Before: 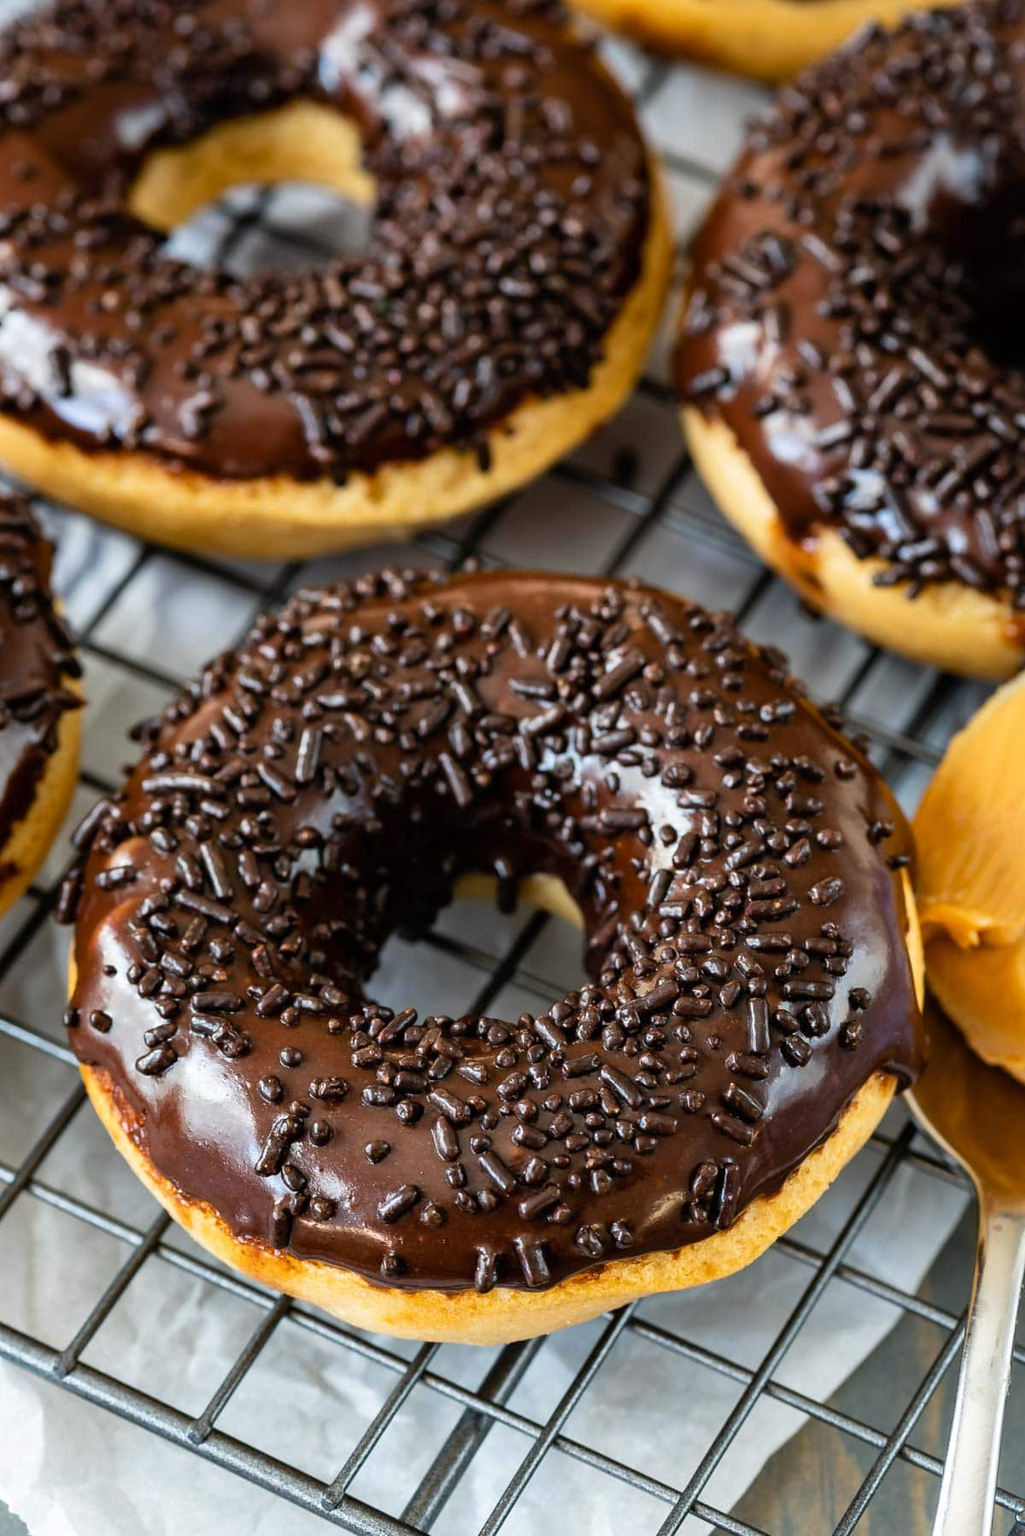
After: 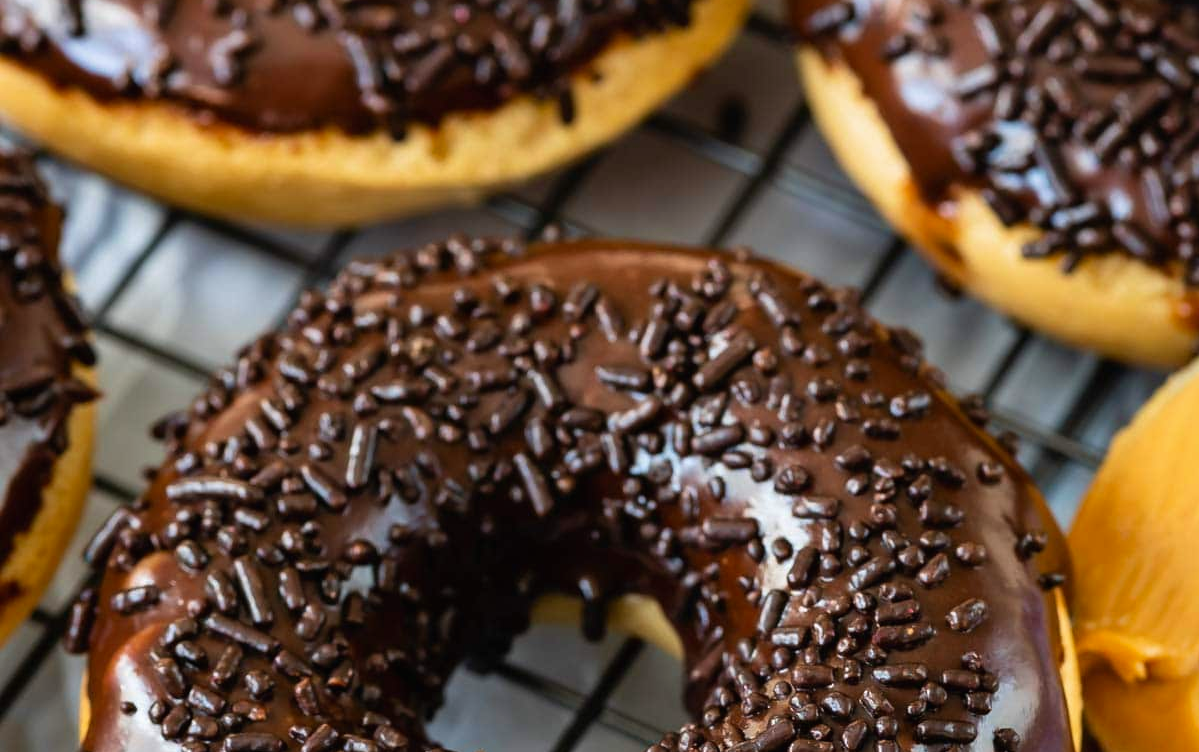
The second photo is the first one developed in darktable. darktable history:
crop and rotate: top 23.84%, bottom 34.294%
velvia: strength 17%
contrast brightness saturation: contrast -0.02, brightness -0.01, saturation 0.03
